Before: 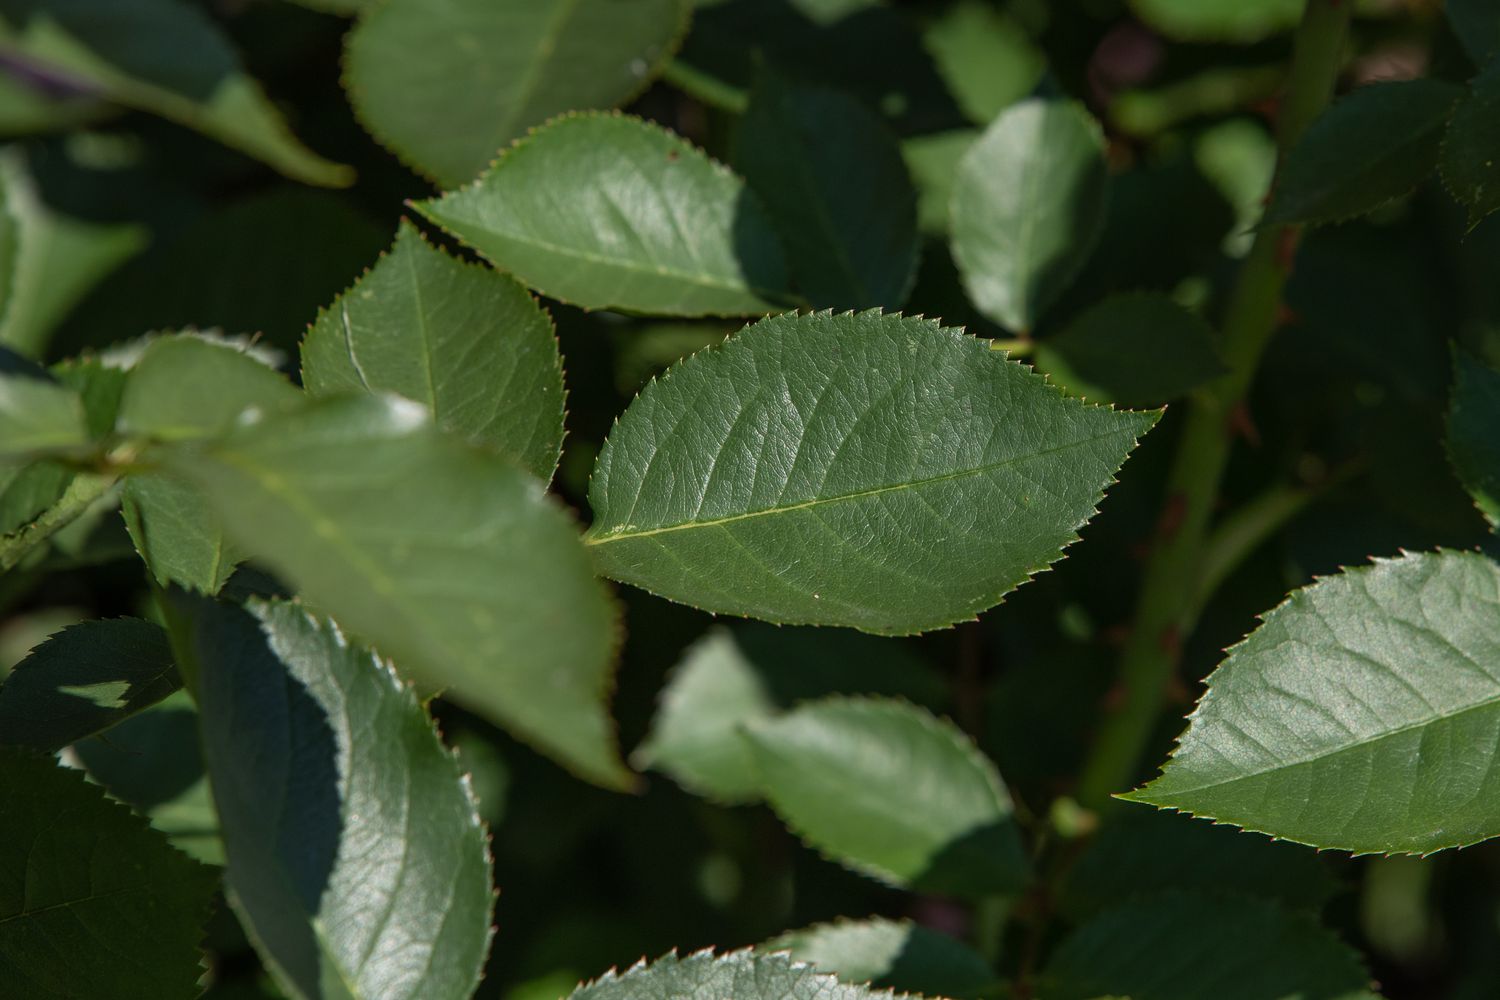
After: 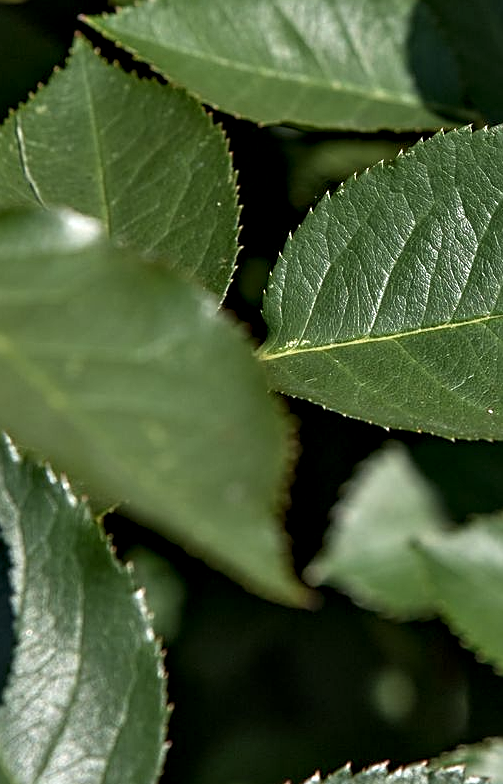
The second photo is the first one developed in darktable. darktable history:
sharpen: on, module defaults
crop and rotate: left 21.77%, top 18.528%, right 44.676%, bottom 2.997%
contrast equalizer: y [[0.601, 0.6, 0.598, 0.598, 0.6, 0.601], [0.5 ×6], [0.5 ×6], [0 ×6], [0 ×6]]
